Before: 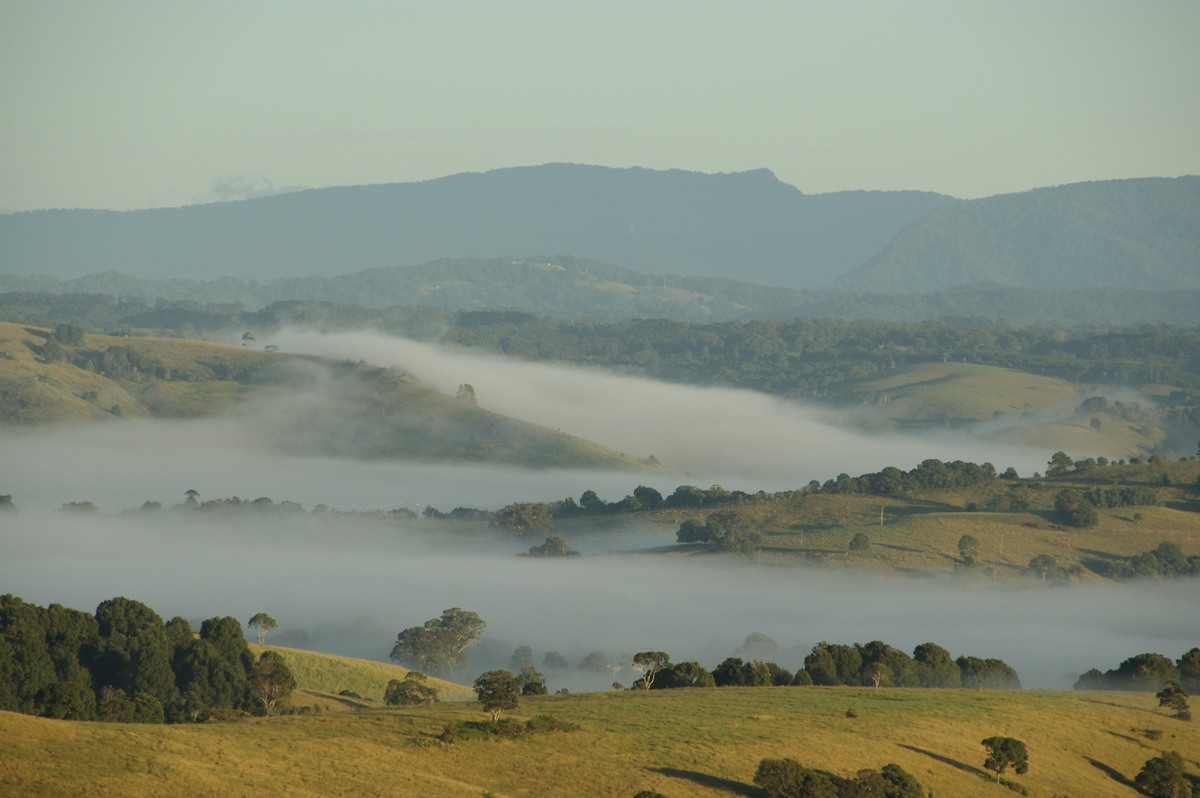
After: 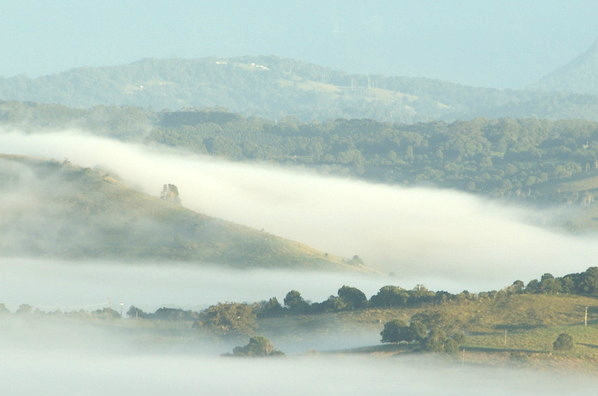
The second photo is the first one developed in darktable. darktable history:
crop: left 24.684%, top 25.098%, right 25.426%, bottom 25.186%
exposure: black level correction 0, exposure 1.199 EV, compensate highlight preservation false
